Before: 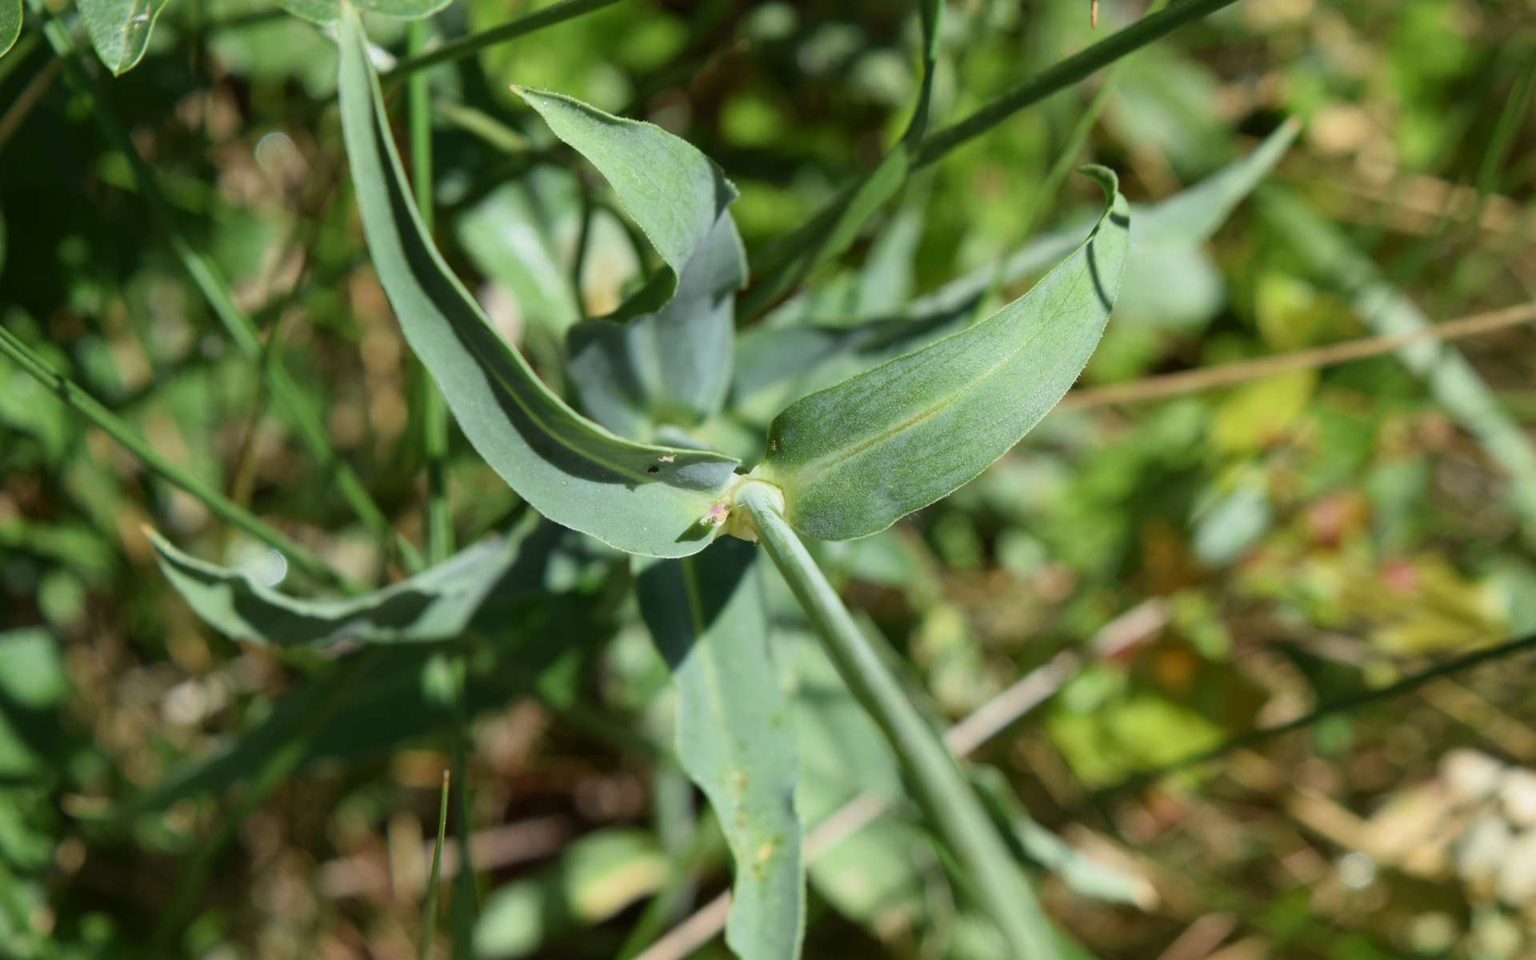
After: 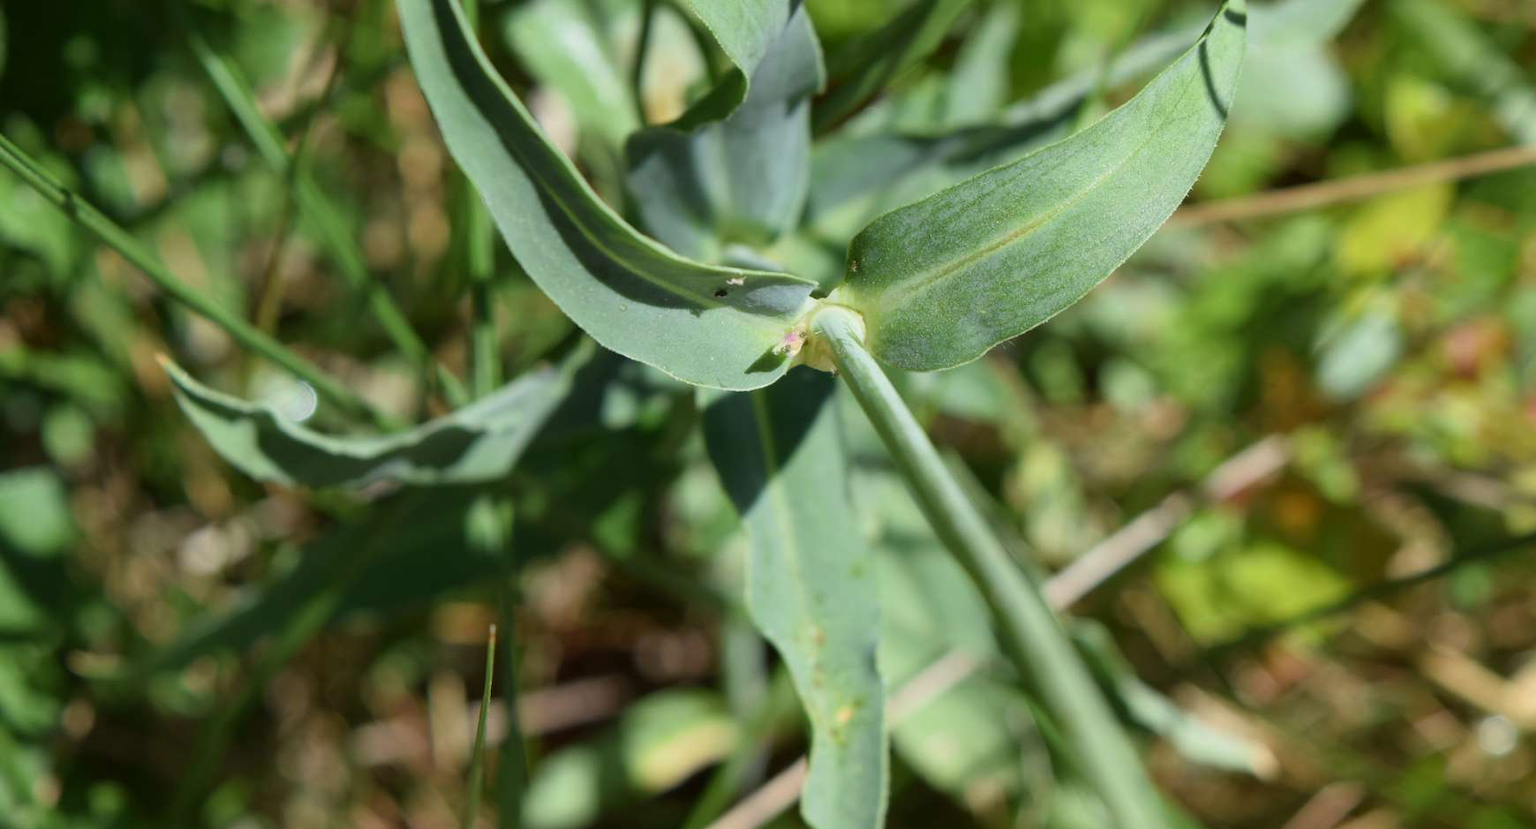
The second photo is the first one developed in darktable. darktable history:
crop: top 21.324%, right 9.342%, bottom 0.333%
